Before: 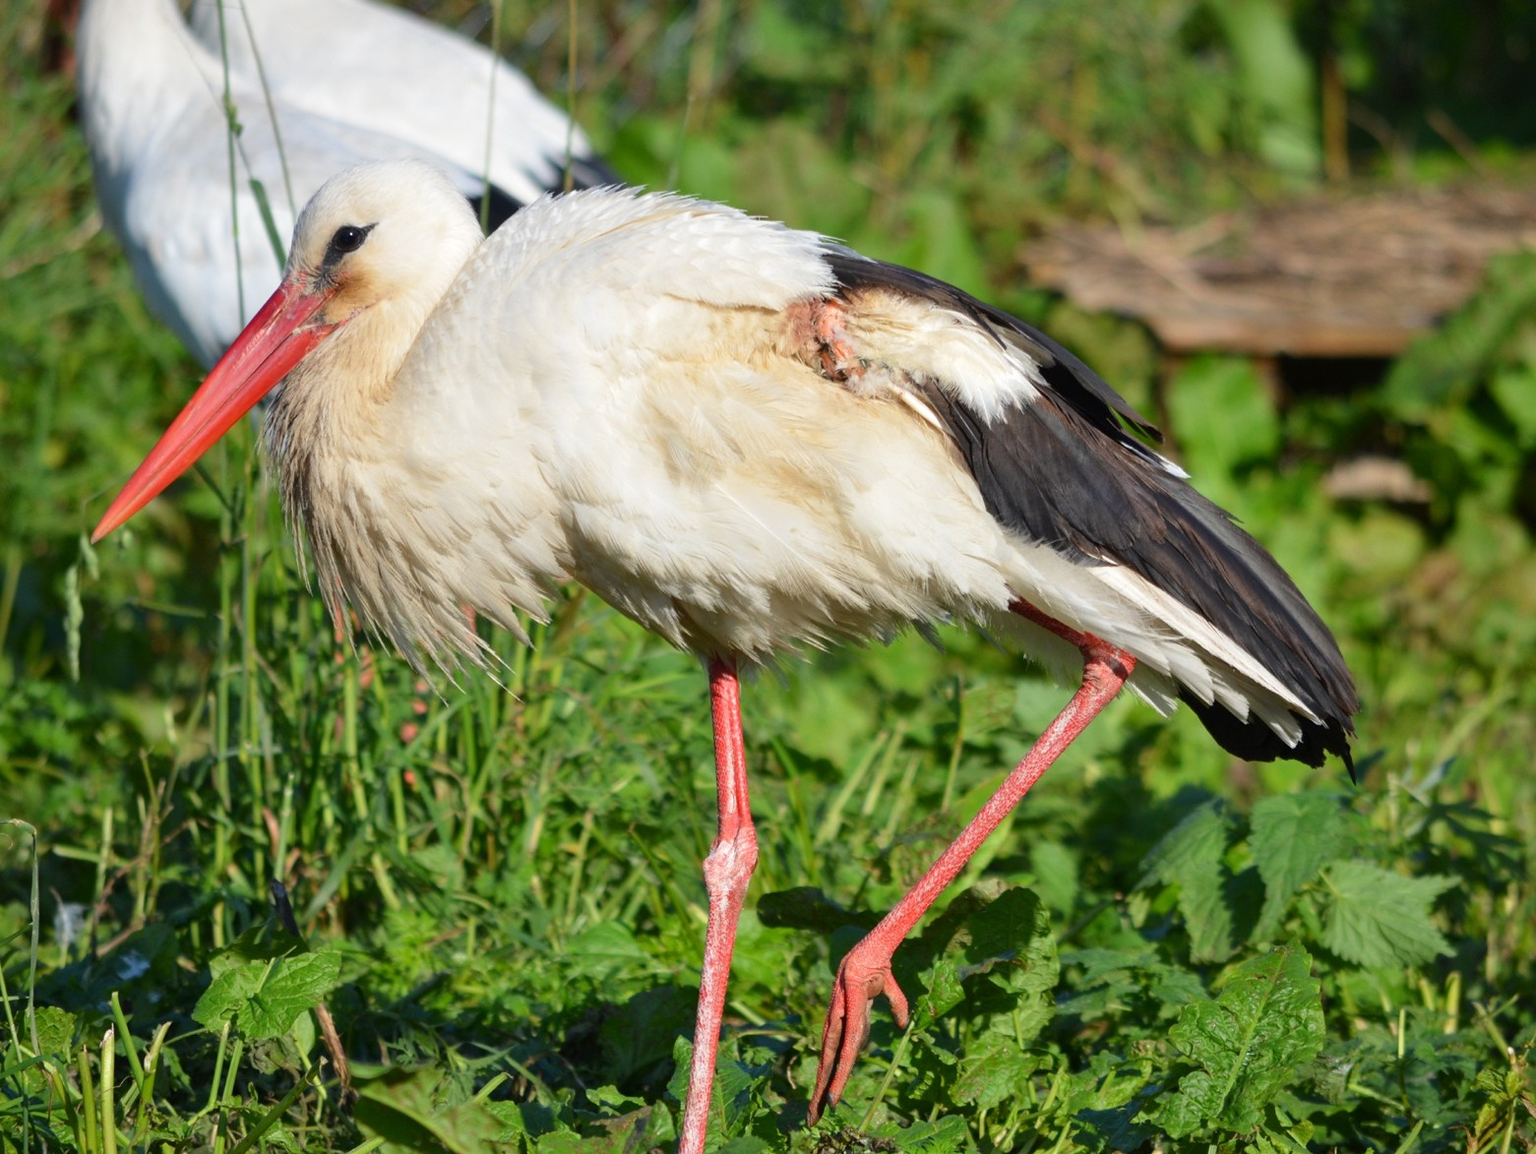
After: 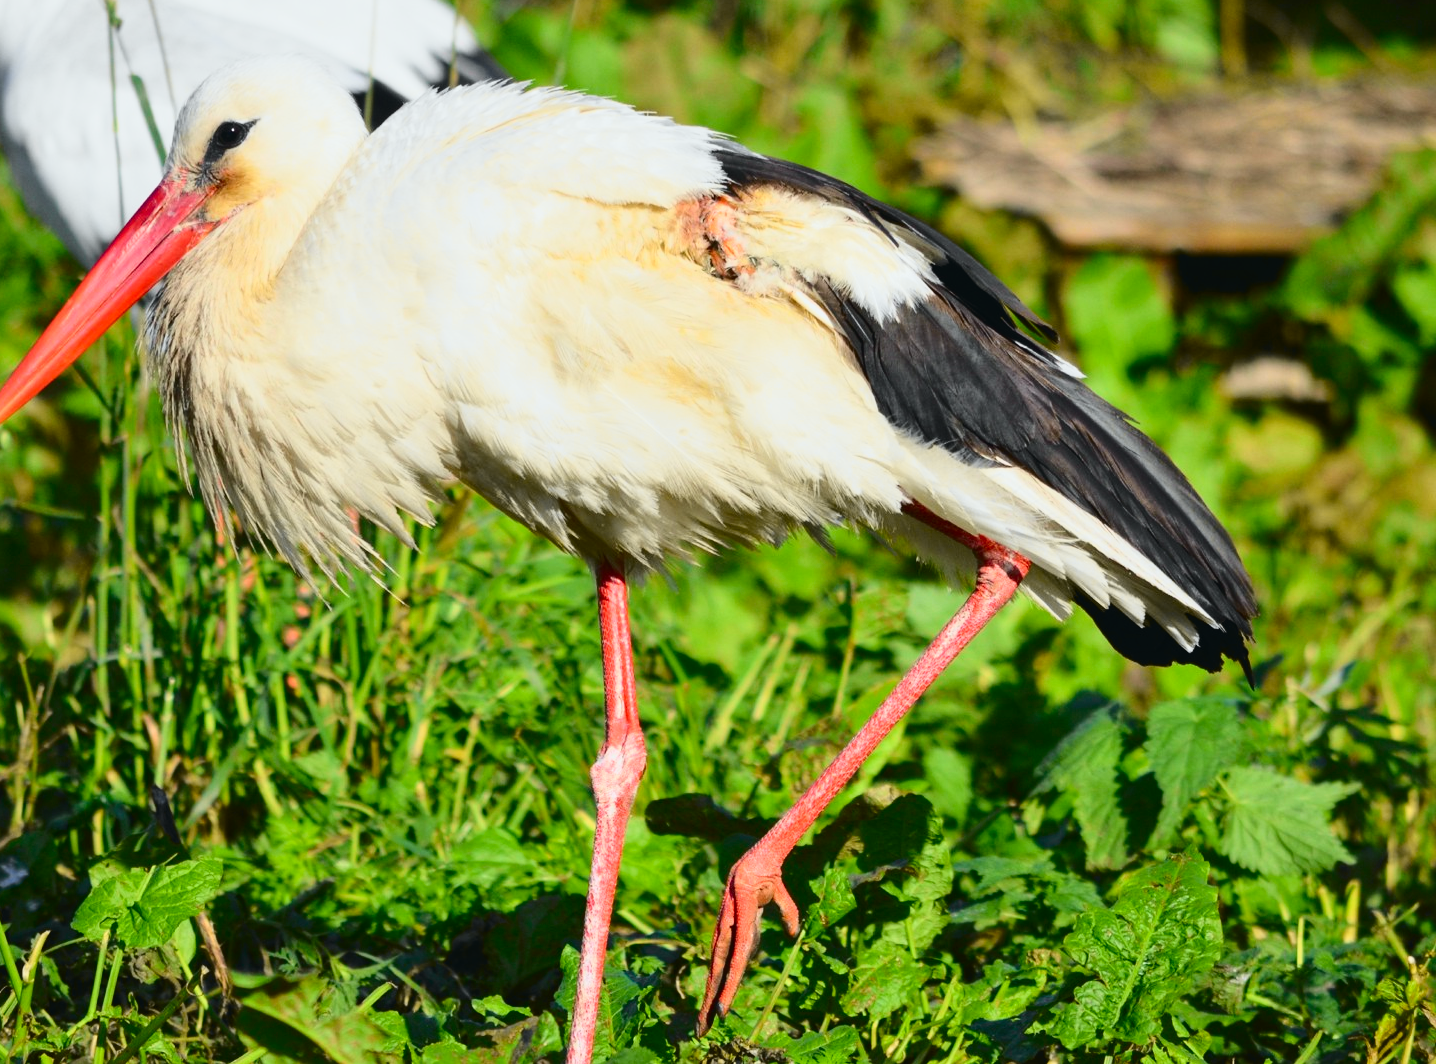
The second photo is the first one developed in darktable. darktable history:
tone curve: curves: ch0 [(0, 0.026) (0.058, 0.049) (0.246, 0.214) (0.437, 0.498) (0.55, 0.644) (0.657, 0.767) (0.822, 0.9) (1, 0.961)]; ch1 [(0, 0) (0.346, 0.307) (0.408, 0.369) (0.453, 0.457) (0.476, 0.489) (0.502, 0.493) (0.521, 0.515) (0.537, 0.531) (0.612, 0.641) (0.676, 0.728) (1, 1)]; ch2 [(0, 0) (0.346, 0.34) (0.434, 0.46) (0.485, 0.494) (0.5, 0.494) (0.511, 0.504) (0.537, 0.551) (0.579, 0.599) (0.625, 0.686) (1, 1)], color space Lab, independent channels, preserve colors none
crop and rotate: left 7.966%, top 9.27%
